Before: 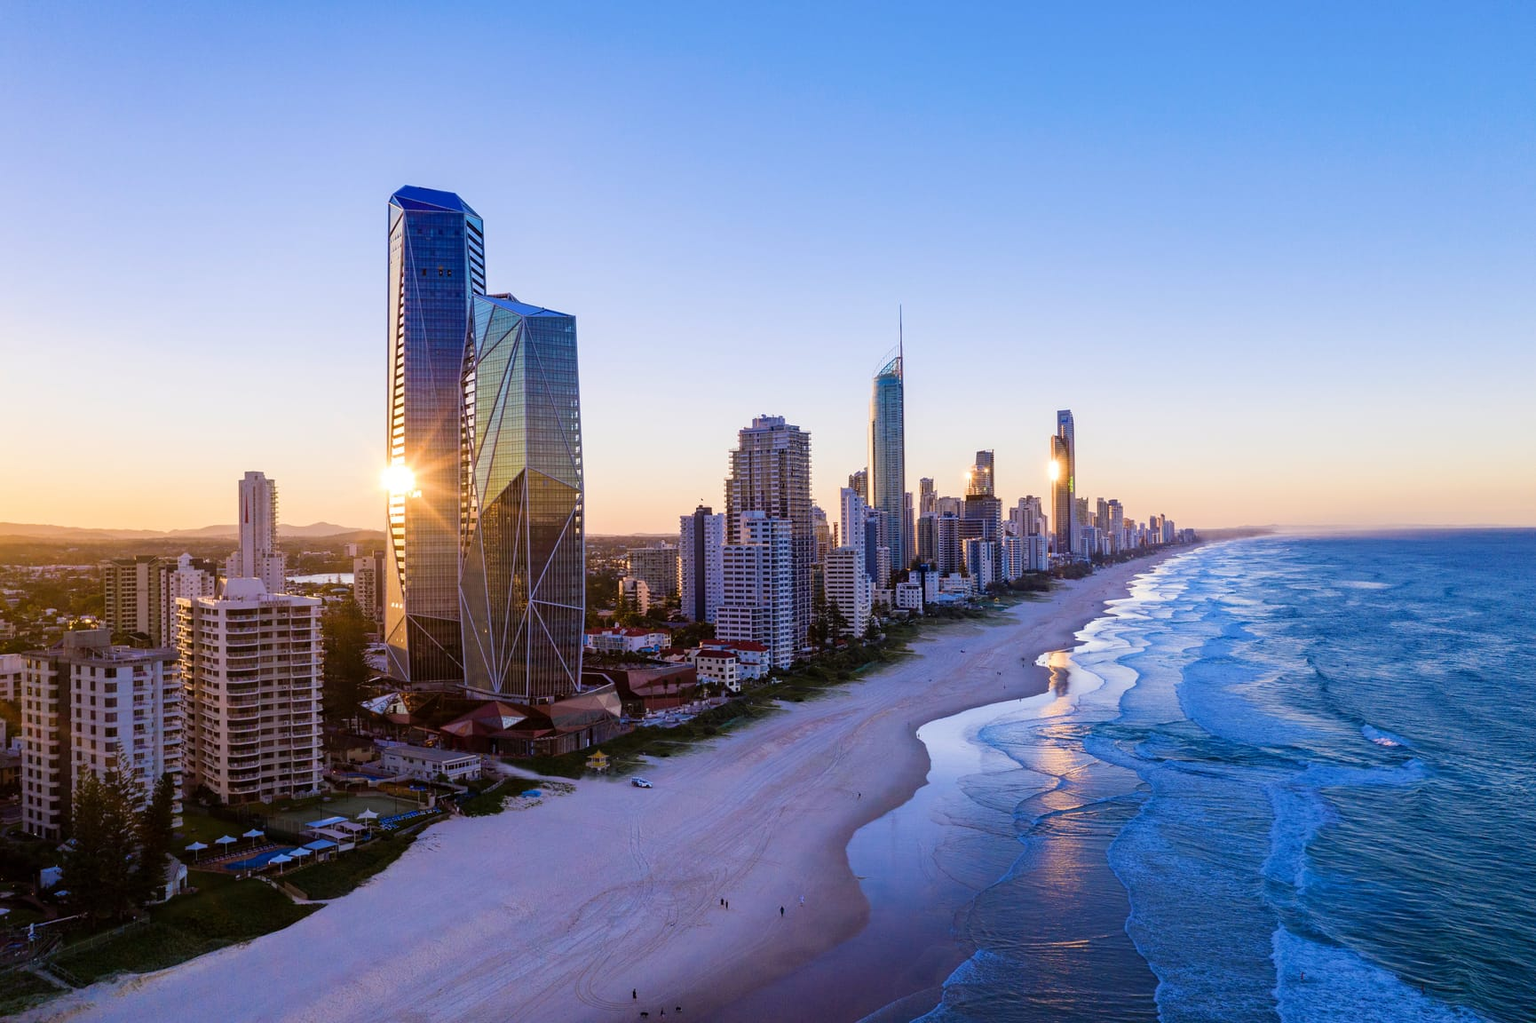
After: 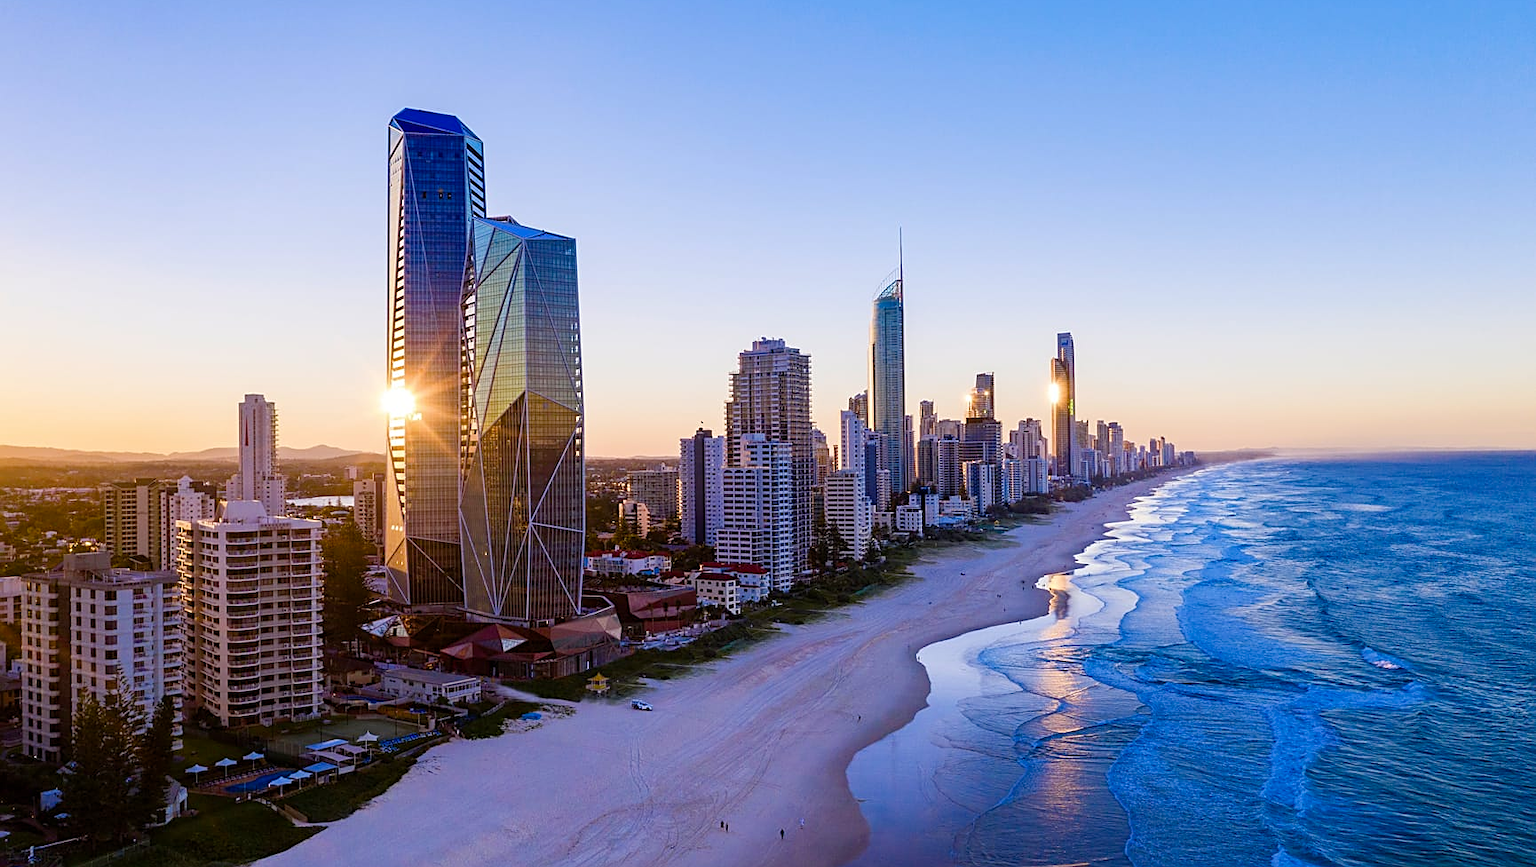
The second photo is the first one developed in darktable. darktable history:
crop: top 7.562%, bottom 7.547%
color balance rgb: perceptual saturation grading › global saturation 15.353%, perceptual saturation grading › highlights -19.088%, perceptual saturation grading › shadows 20.403%
sharpen: on, module defaults
